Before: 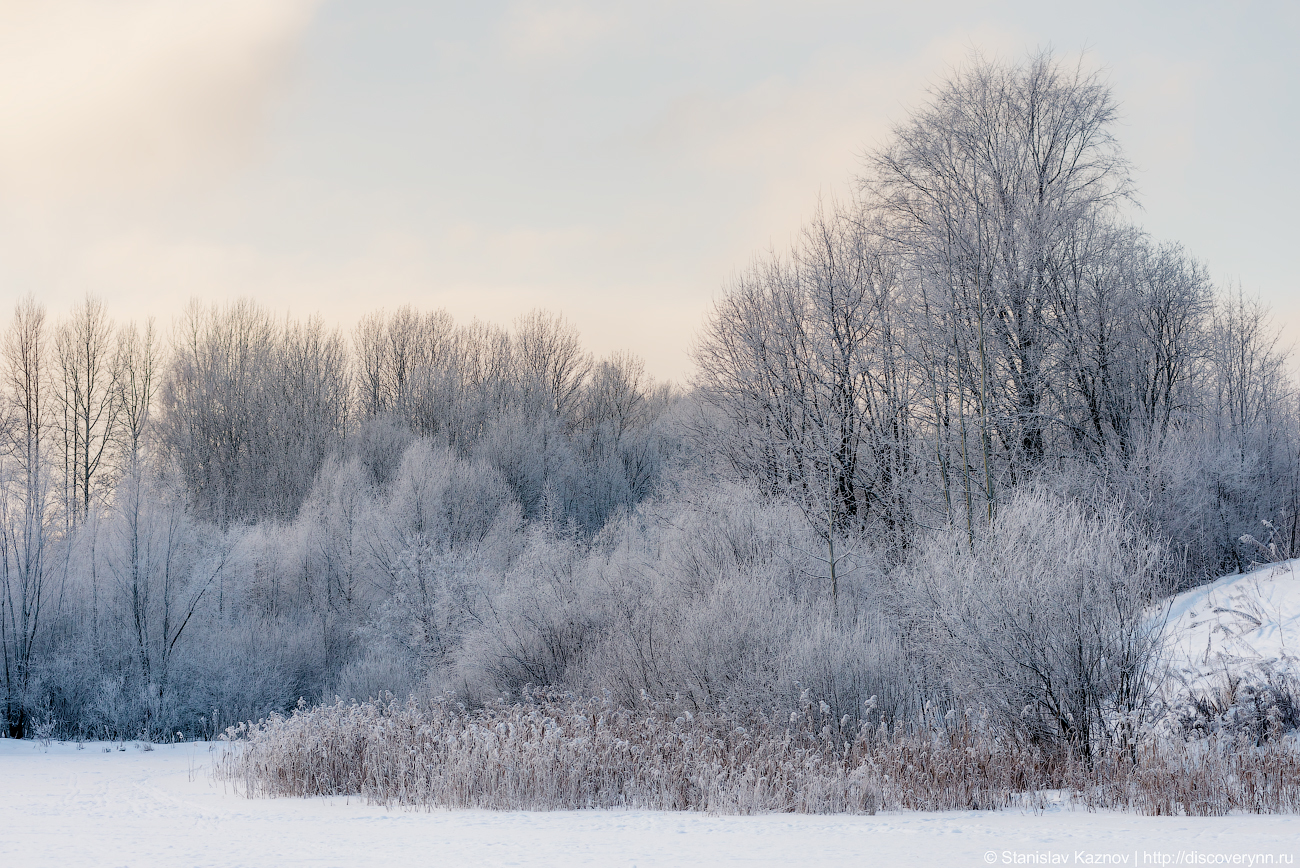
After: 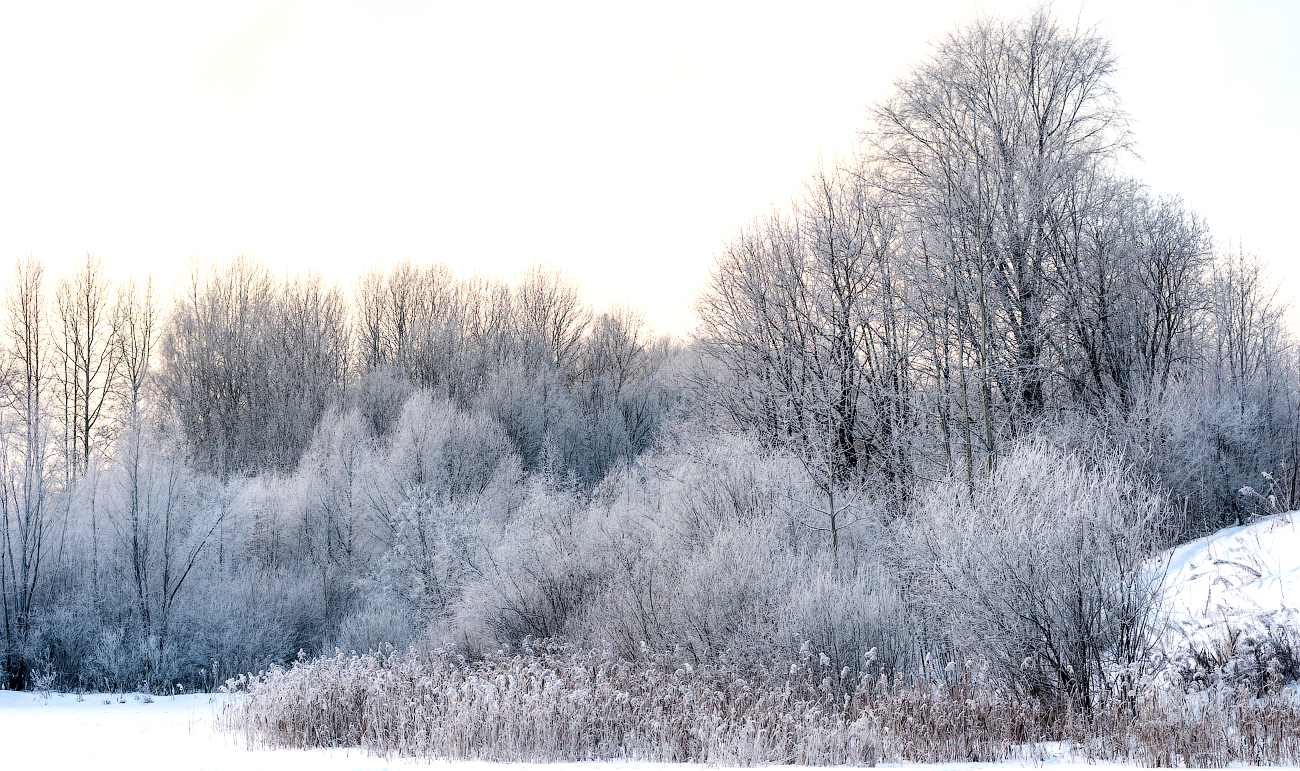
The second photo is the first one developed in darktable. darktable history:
crop and rotate: top 5.592%, bottom 5.568%
tone equalizer: -8 EV -0.741 EV, -7 EV -0.68 EV, -6 EV -0.619 EV, -5 EV -0.392 EV, -3 EV 0.399 EV, -2 EV 0.6 EV, -1 EV 0.696 EV, +0 EV 0.773 EV, edges refinement/feathering 500, mask exposure compensation -1.57 EV, preserve details no
